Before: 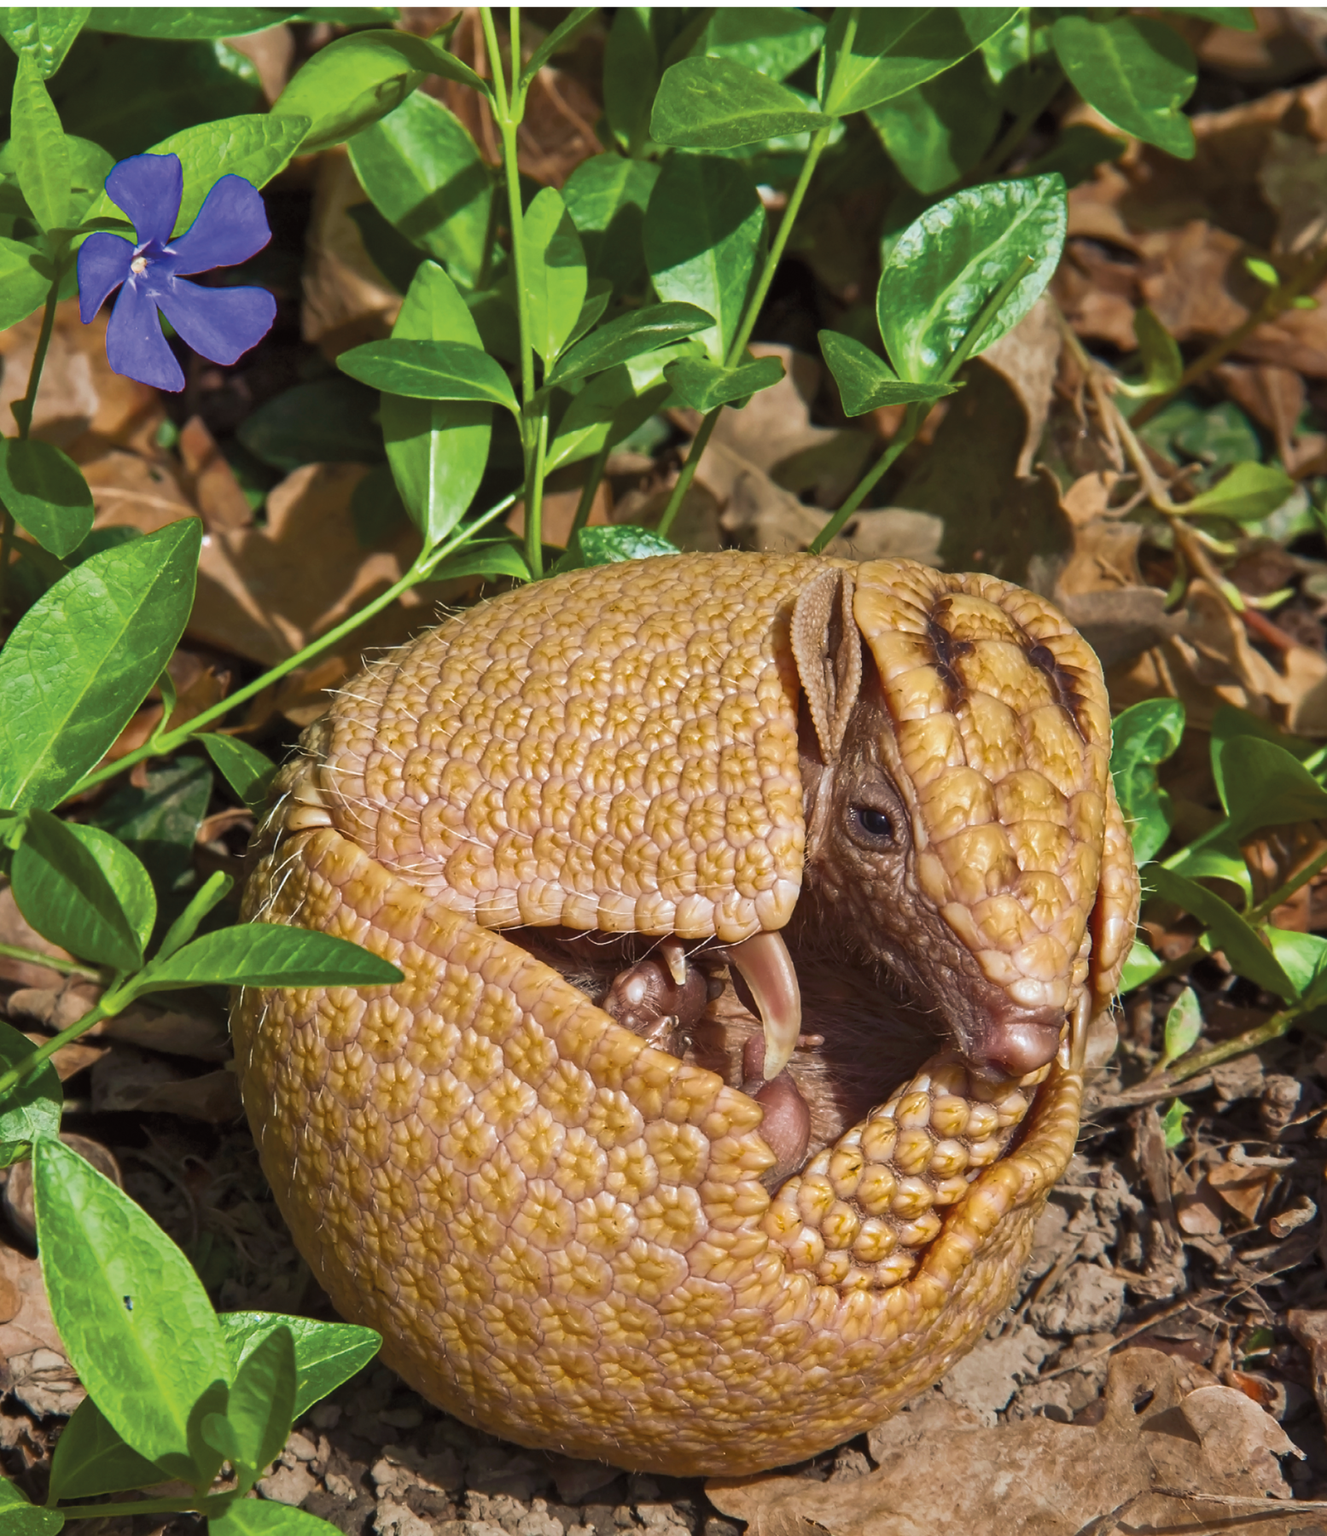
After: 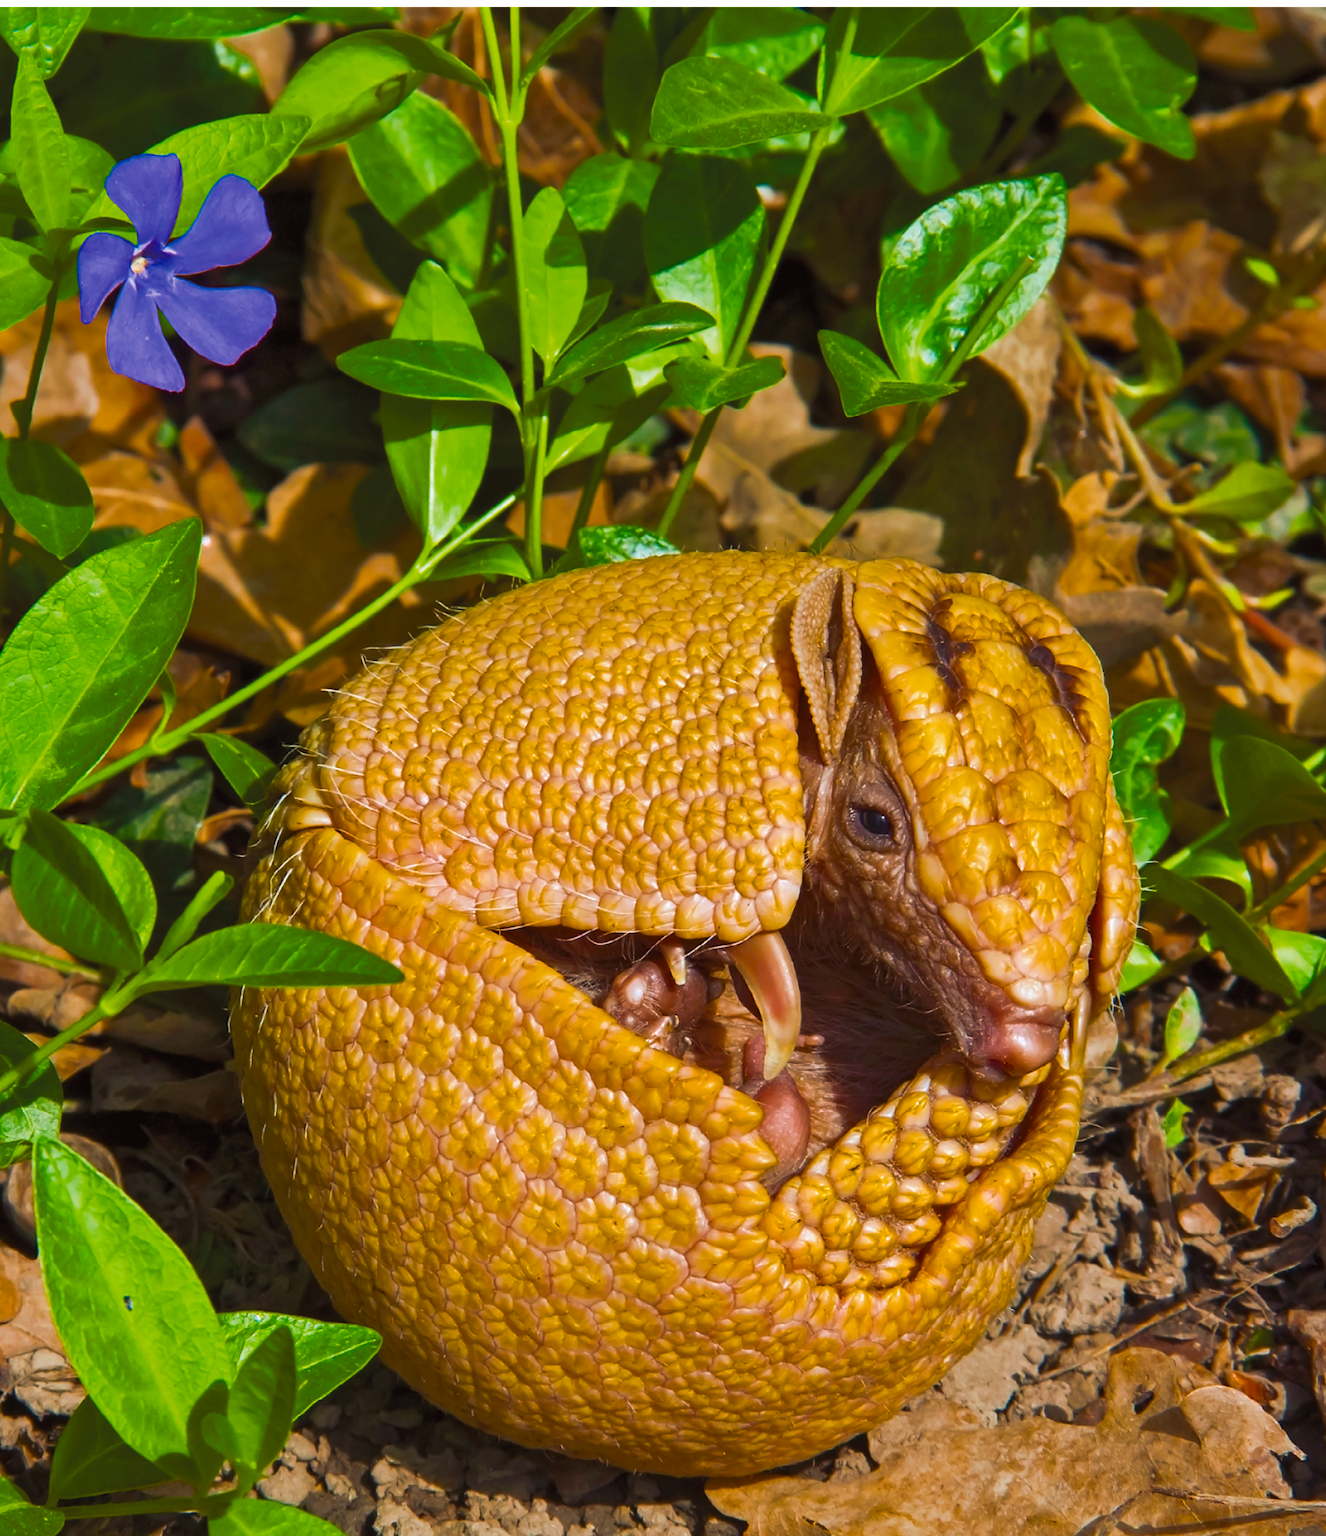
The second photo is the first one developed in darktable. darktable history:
color balance rgb: highlights gain › chroma 0.203%, highlights gain › hue 331.01°, perceptual saturation grading › global saturation 75.898%, perceptual saturation grading › shadows -29.922%, global vibrance 5.495%
